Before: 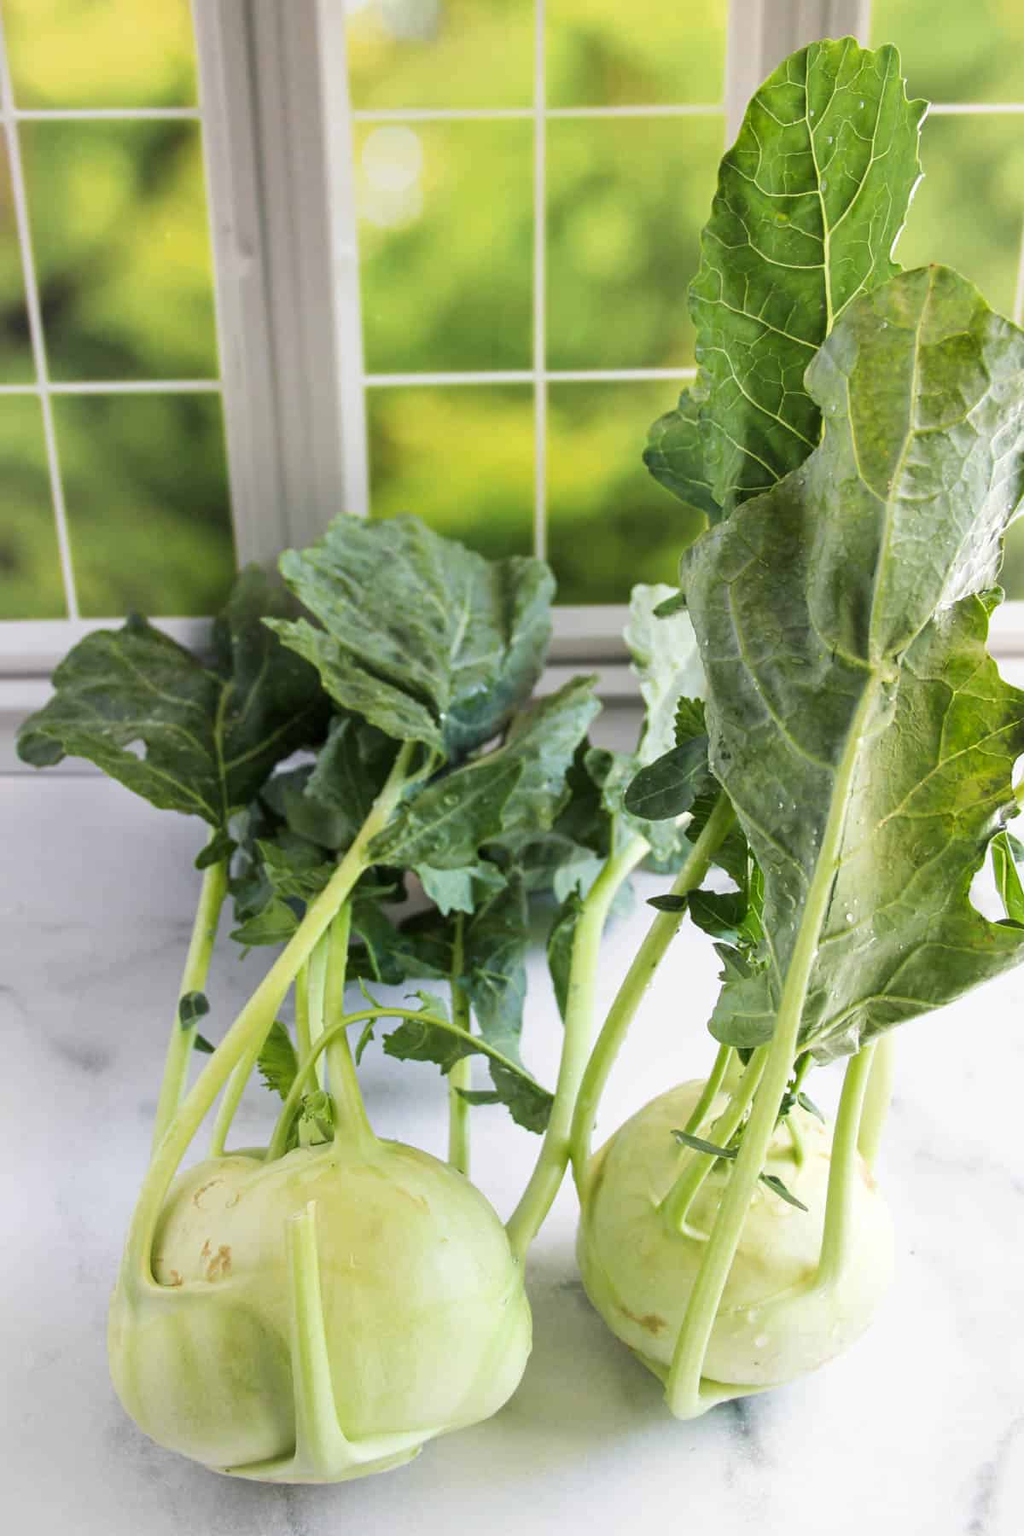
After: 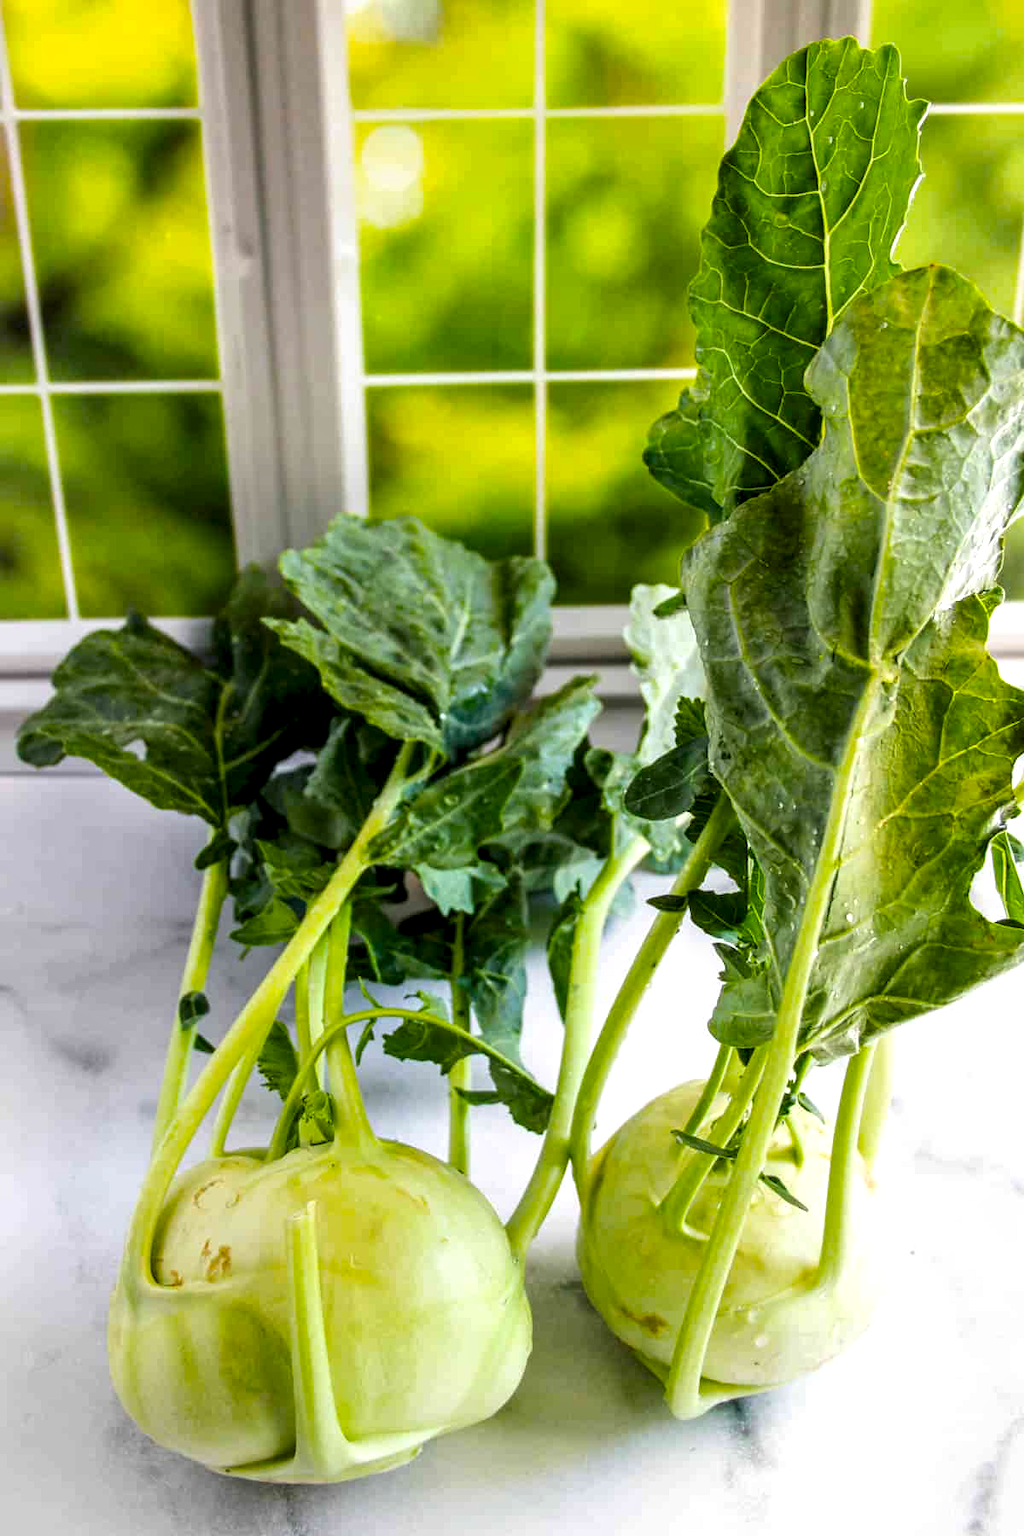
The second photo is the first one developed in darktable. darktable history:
local contrast: highlights 60%, shadows 60%, detail 160%
color balance rgb: linear chroma grading › global chroma 15%, perceptual saturation grading › global saturation 30%
